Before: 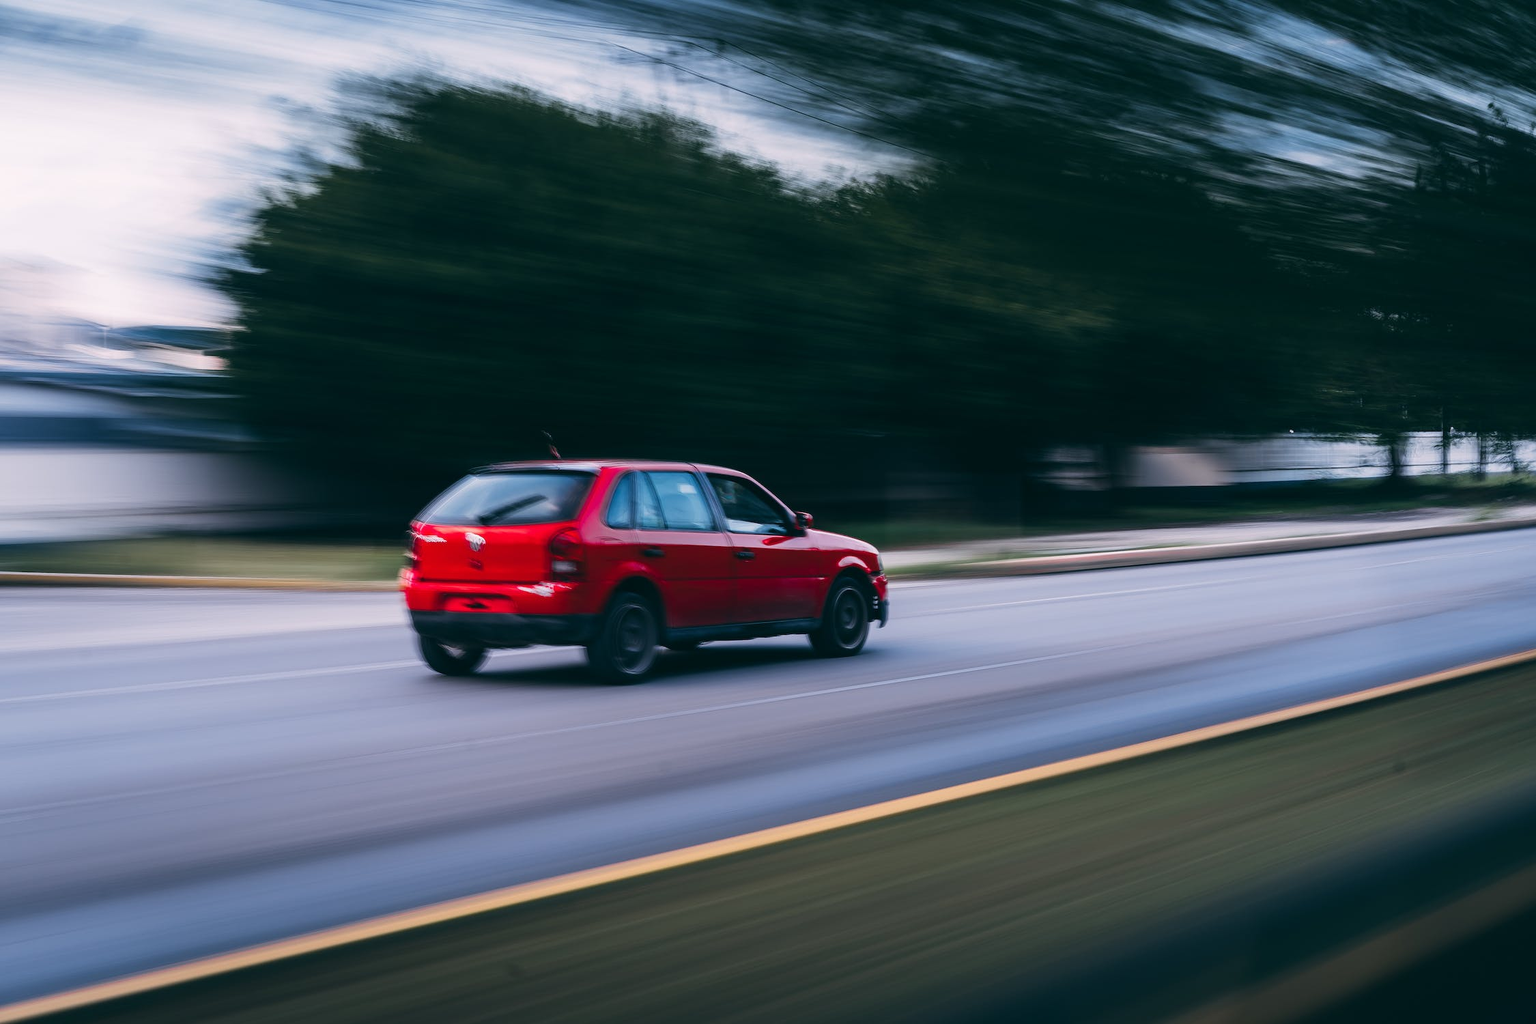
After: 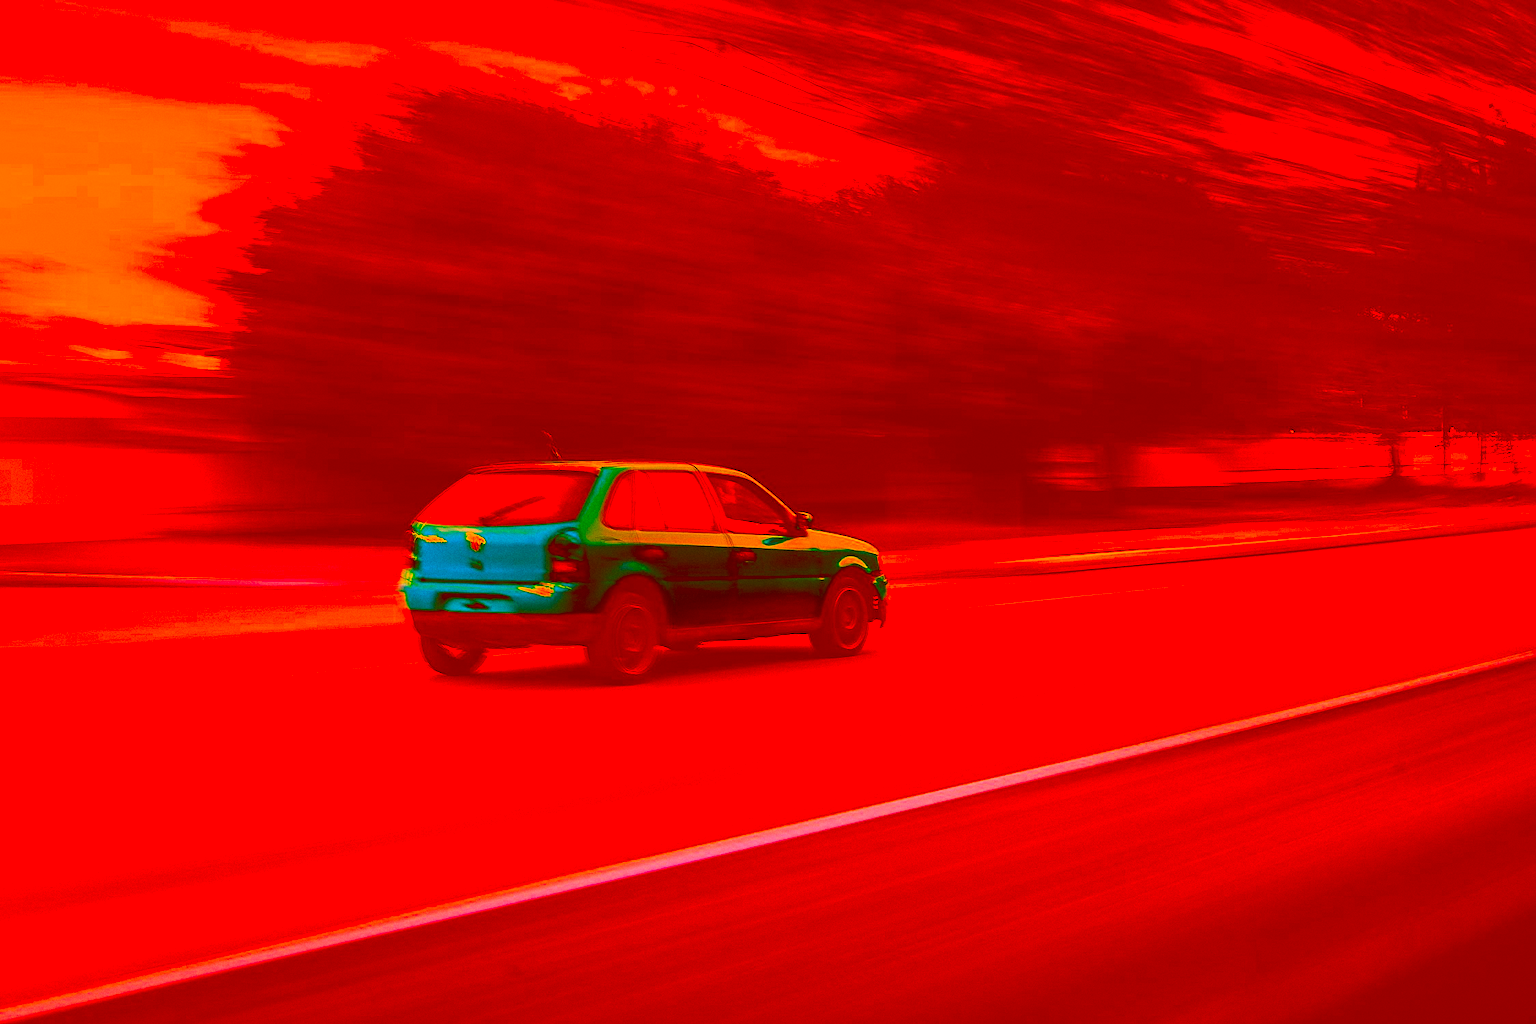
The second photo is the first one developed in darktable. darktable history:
sharpen: on, module defaults
color correction: highlights a* -39.68, highlights b* -40, shadows a* -40, shadows b* -40, saturation -3
grain: coarseness 0.09 ISO
